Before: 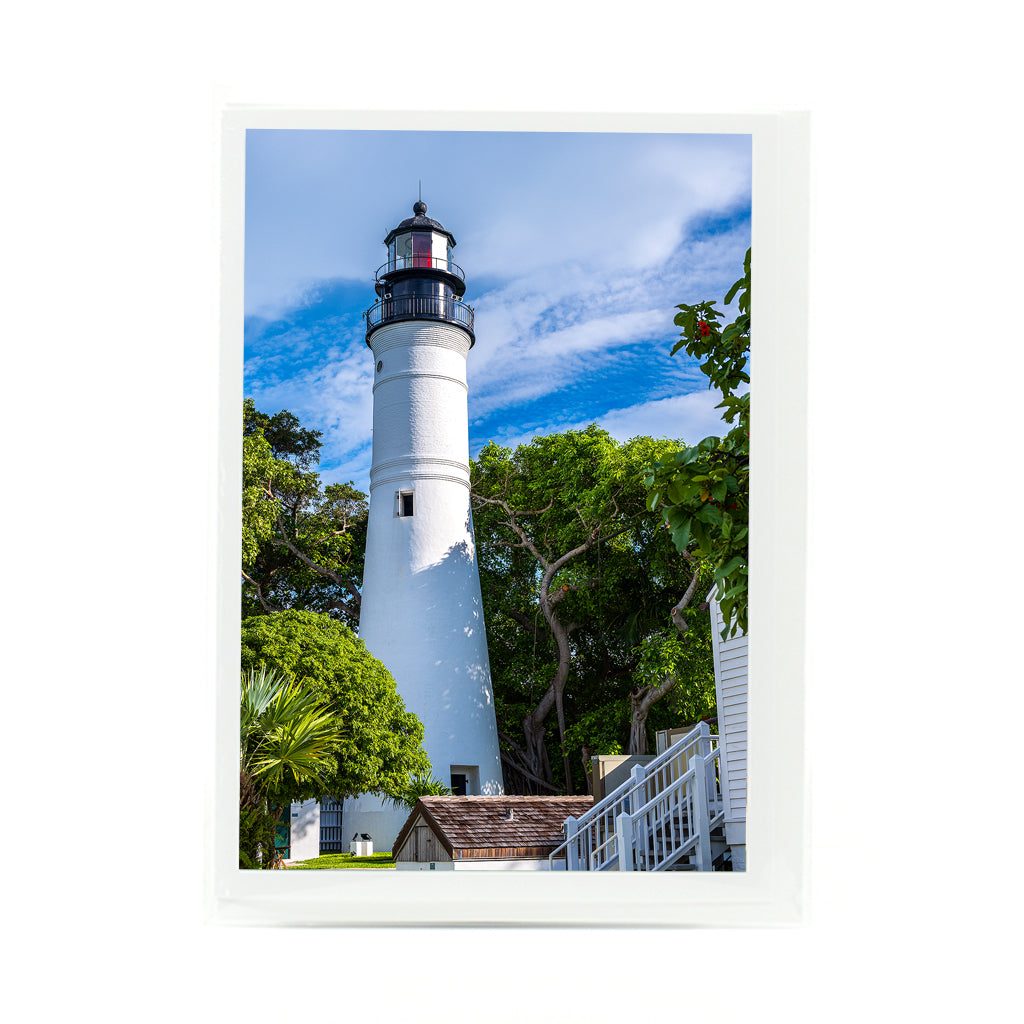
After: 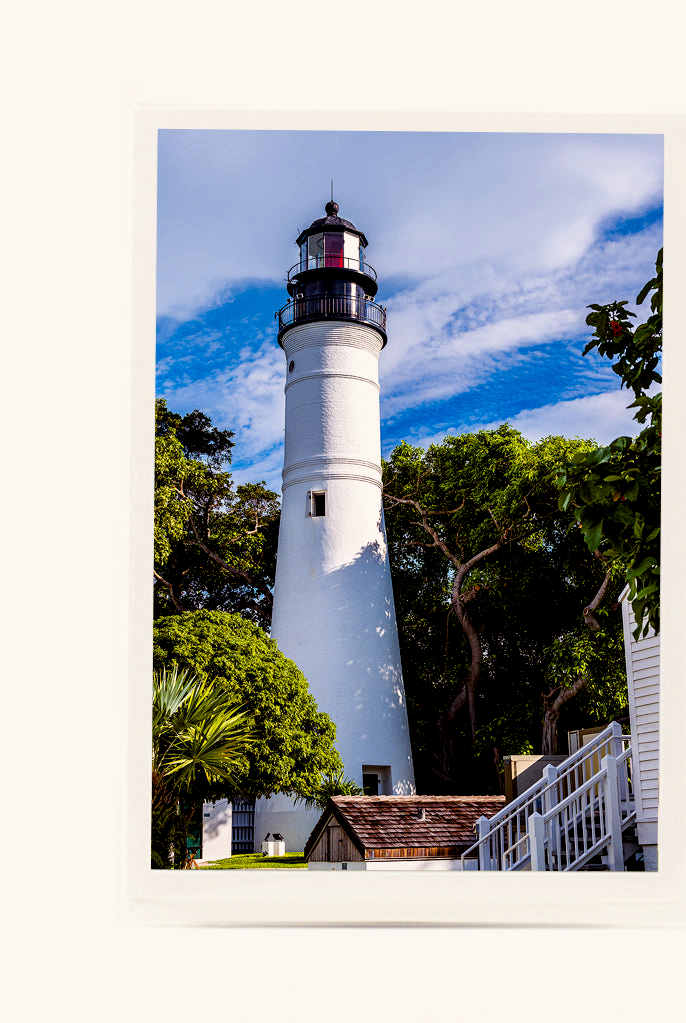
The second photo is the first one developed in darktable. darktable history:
crop and rotate: left 8.631%, right 24.365%
filmic rgb: black relative exposure -3.71 EV, white relative exposure 2.77 EV, dynamic range scaling -4.74%, hardness 3.03, iterations of high-quality reconstruction 0
contrast brightness saturation: brightness -0.099
color balance rgb: power › chroma 1.558%, power › hue 26.13°, highlights gain › chroma 1.026%, highlights gain › hue 52.28°, perceptual saturation grading › global saturation 27.362%, perceptual saturation grading › highlights -28.082%, perceptual saturation grading › mid-tones 15.809%, perceptual saturation grading › shadows 33.865%
